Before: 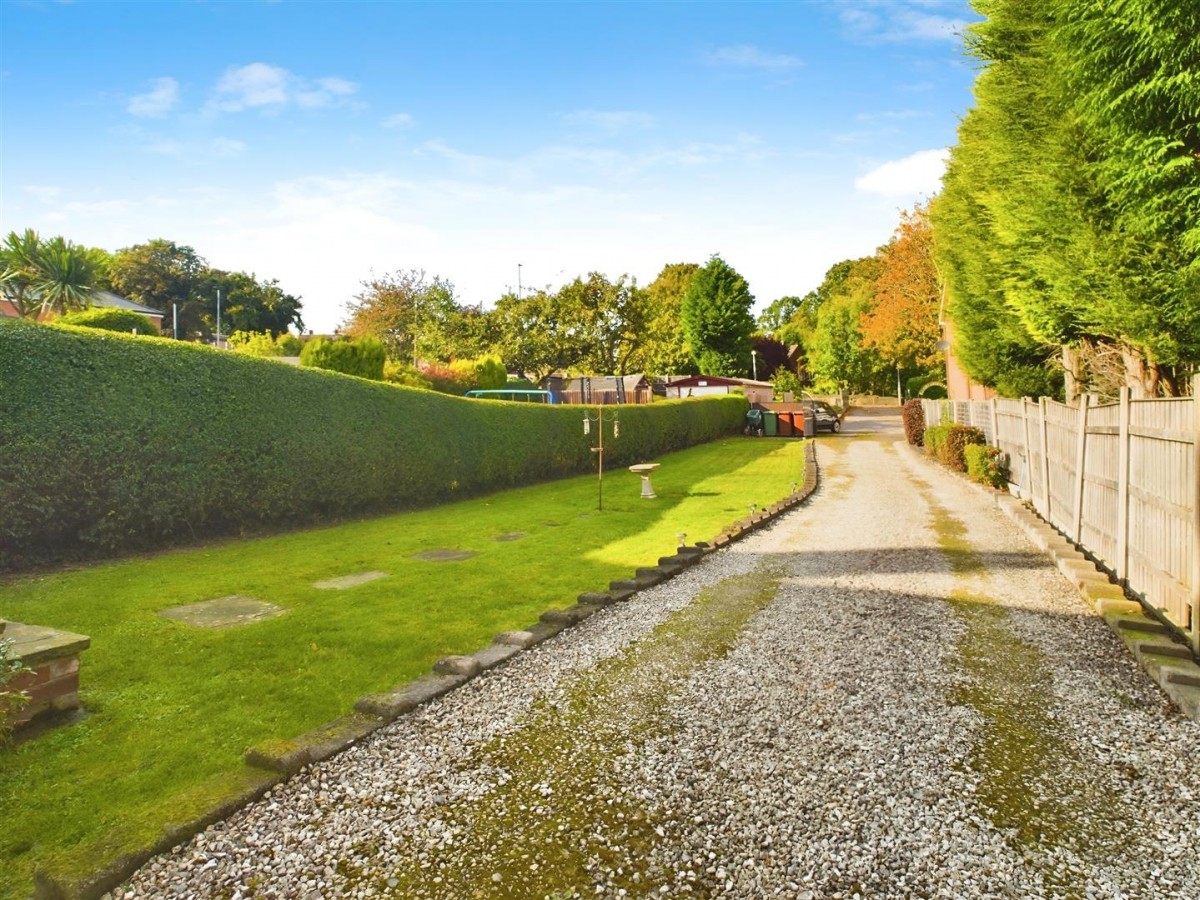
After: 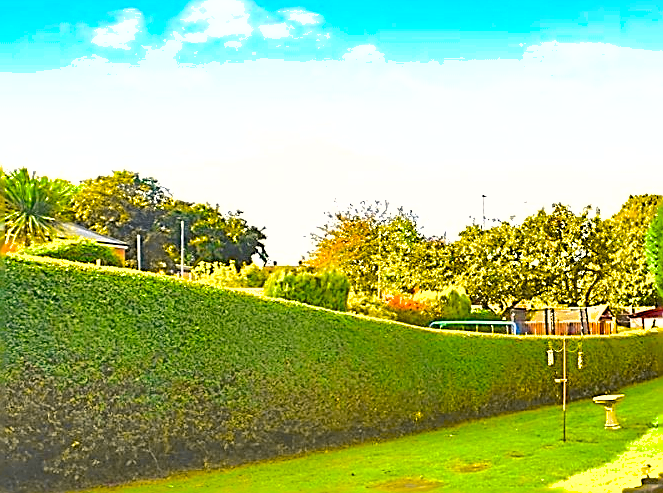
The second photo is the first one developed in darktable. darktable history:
shadows and highlights: on, module defaults
crop and rotate: left 3.034%, top 7.694%, right 41.647%, bottom 37.454%
color calibration: illuminant same as pipeline (D50), adaptation XYZ, x 0.345, y 0.358, temperature 5017.27 K
sharpen: amount 1.989
tone equalizer: on, module defaults
tone curve: curves: ch0 [(0, 0) (0.071, 0.06) (0.253, 0.242) (0.437, 0.498) (0.55, 0.644) (0.657, 0.749) (0.823, 0.876) (1, 0.99)]; ch1 [(0, 0) (0.346, 0.307) (0.408, 0.369) (0.453, 0.457) (0.476, 0.489) (0.502, 0.493) (0.521, 0.515) (0.537, 0.531) (0.612, 0.641) (0.676, 0.728) (1, 1)]; ch2 [(0, 0) (0.346, 0.34) (0.434, 0.46) (0.485, 0.494) (0.5, 0.494) (0.511, 0.504) (0.537, 0.551) (0.579, 0.599) (0.625, 0.686) (1, 1)], color space Lab, independent channels, preserve colors none
color balance rgb: highlights gain › chroma 1.597%, highlights gain › hue 56.53°, perceptual saturation grading › global saturation 29.994%, global vibrance 20%
exposure: exposure 0.726 EV, compensate highlight preservation false
